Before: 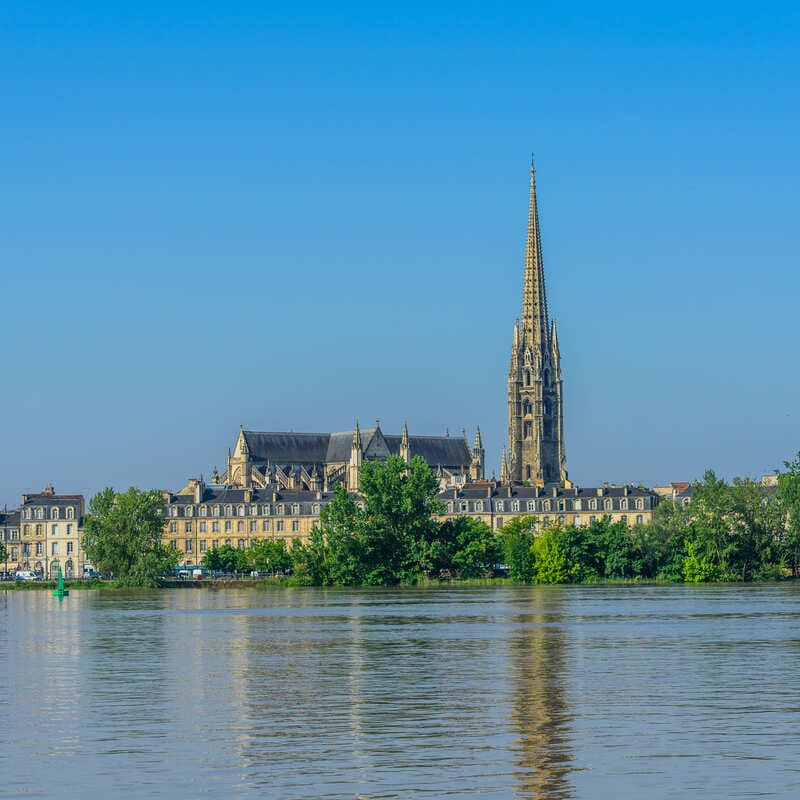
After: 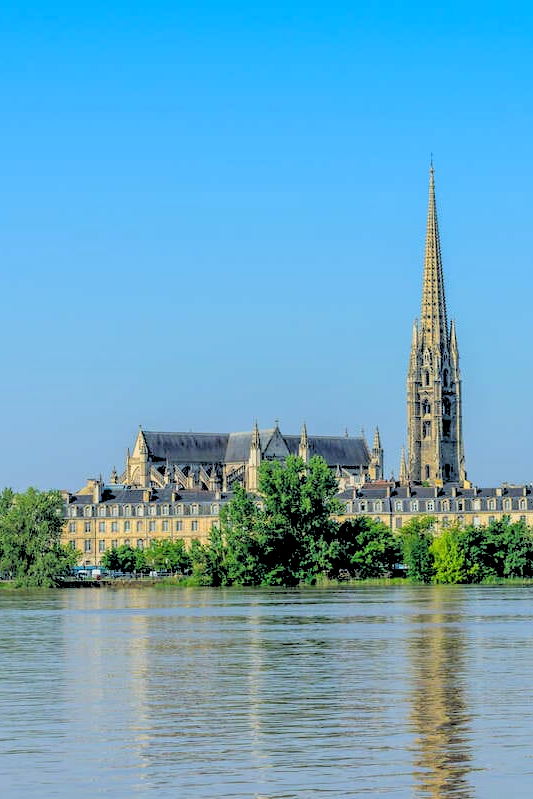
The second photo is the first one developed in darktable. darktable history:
crop and rotate: left 12.673%, right 20.66%
rgb levels: levels [[0.027, 0.429, 0.996], [0, 0.5, 1], [0, 0.5, 1]]
